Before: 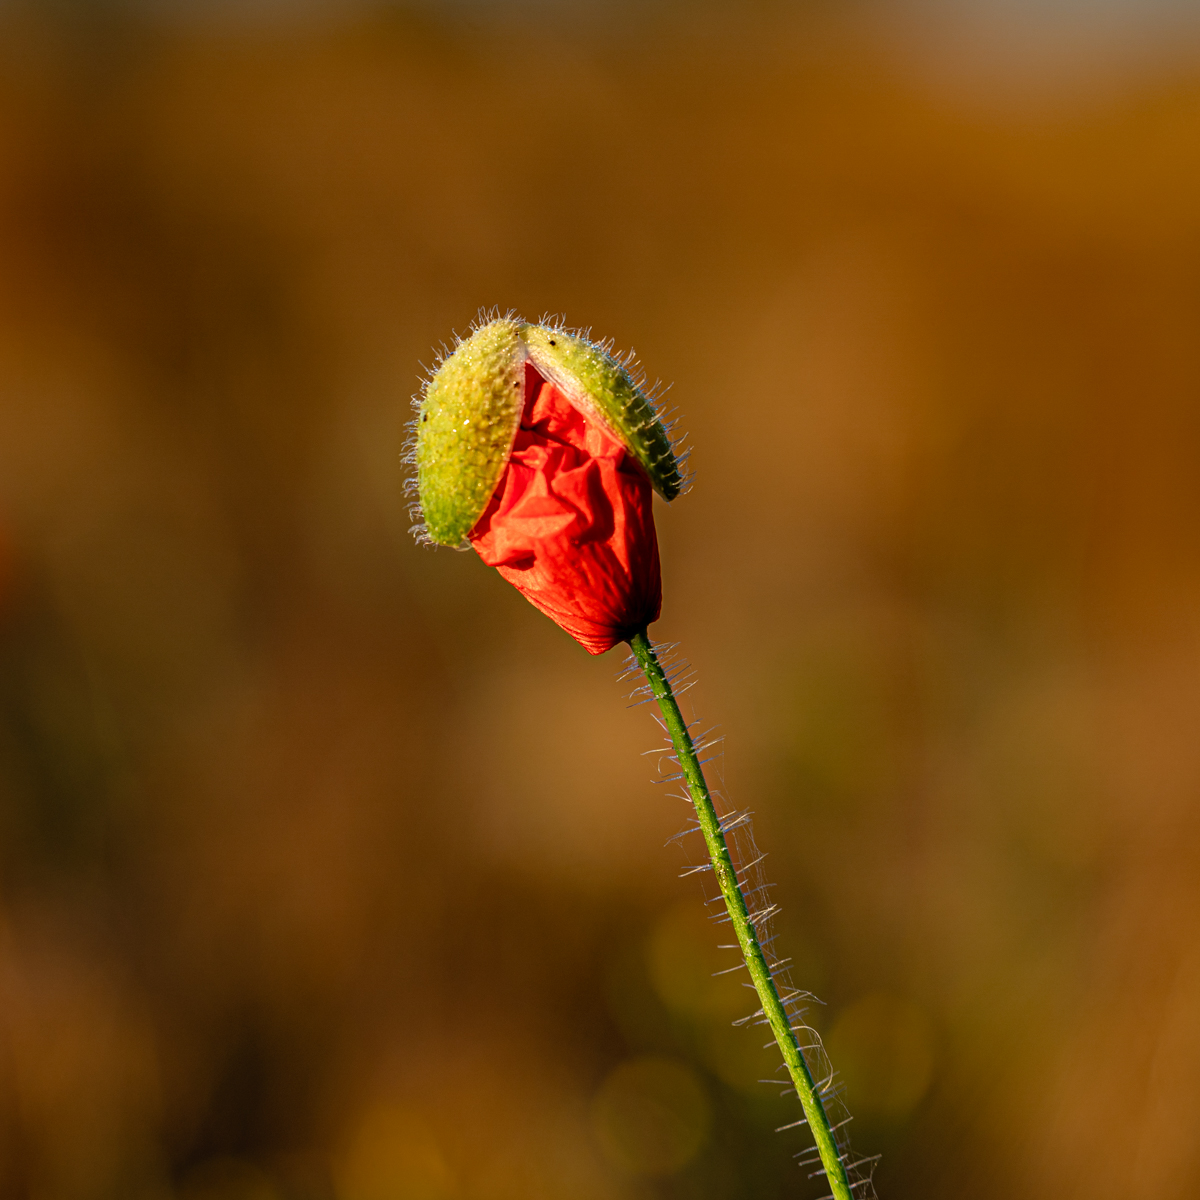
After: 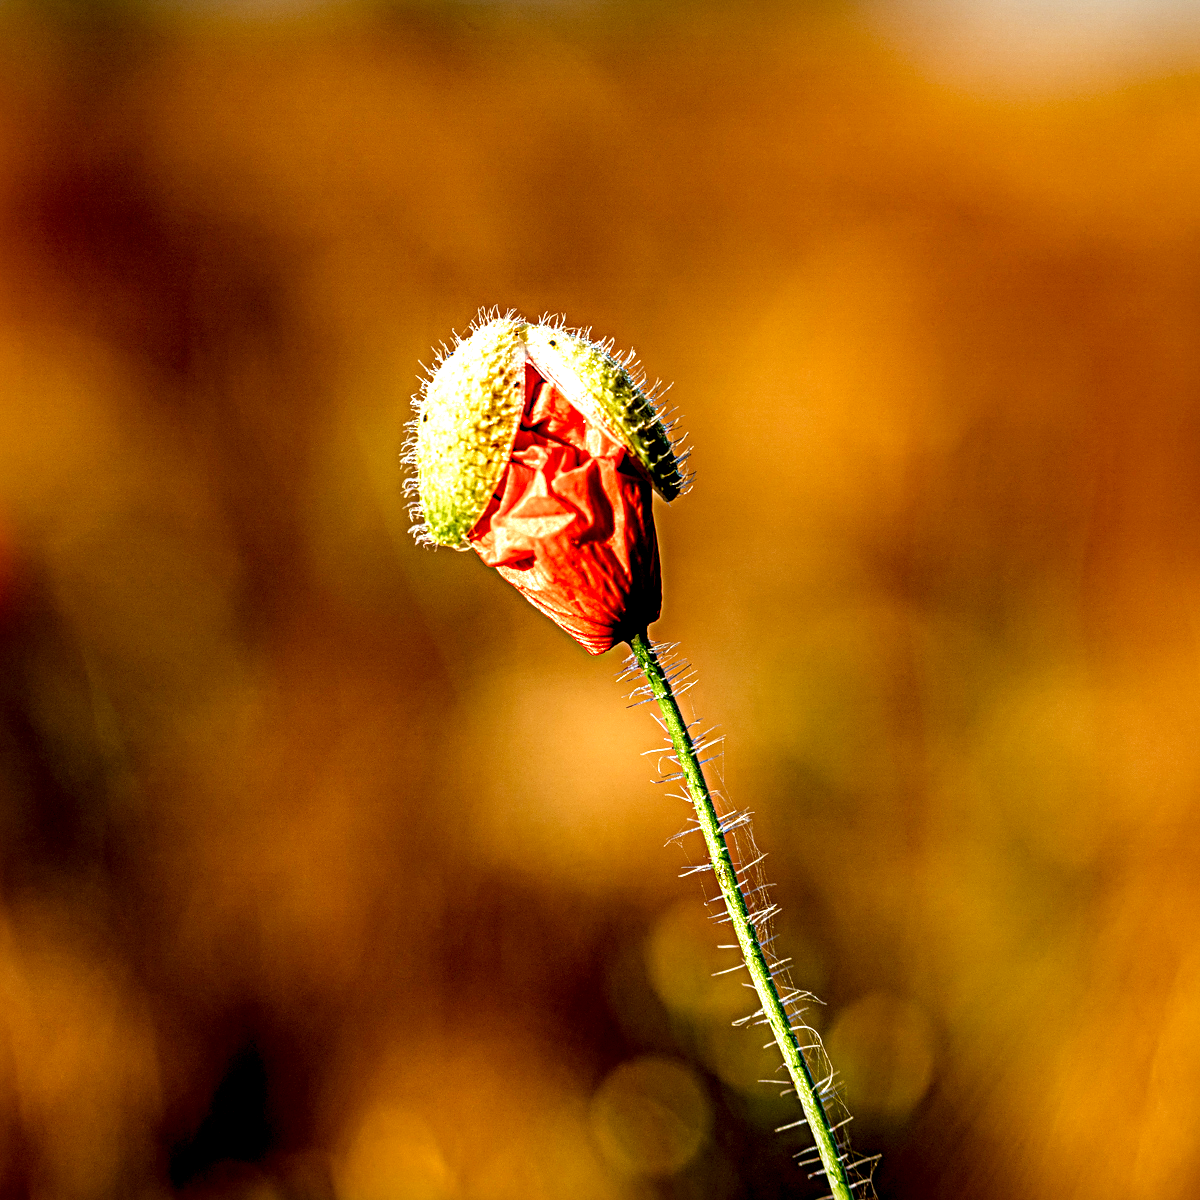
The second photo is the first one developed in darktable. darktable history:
sharpen: radius 4.883
local contrast: highlights 79%, shadows 56%, detail 175%, midtone range 0.428
filmic rgb: middle gray luminance 10%, black relative exposure -8.61 EV, white relative exposure 3.3 EV, threshold 6 EV, target black luminance 0%, hardness 5.2, latitude 44.69%, contrast 1.302, highlights saturation mix 5%, shadows ↔ highlights balance 24.64%, add noise in highlights 0, preserve chrominance no, color science v3 (2019), use custom middle-gray values true, iterations of high-quality reconstruction 0, contrast in highlights soft, enable highlight reconstruction true
white balance: red 1, blue 1
